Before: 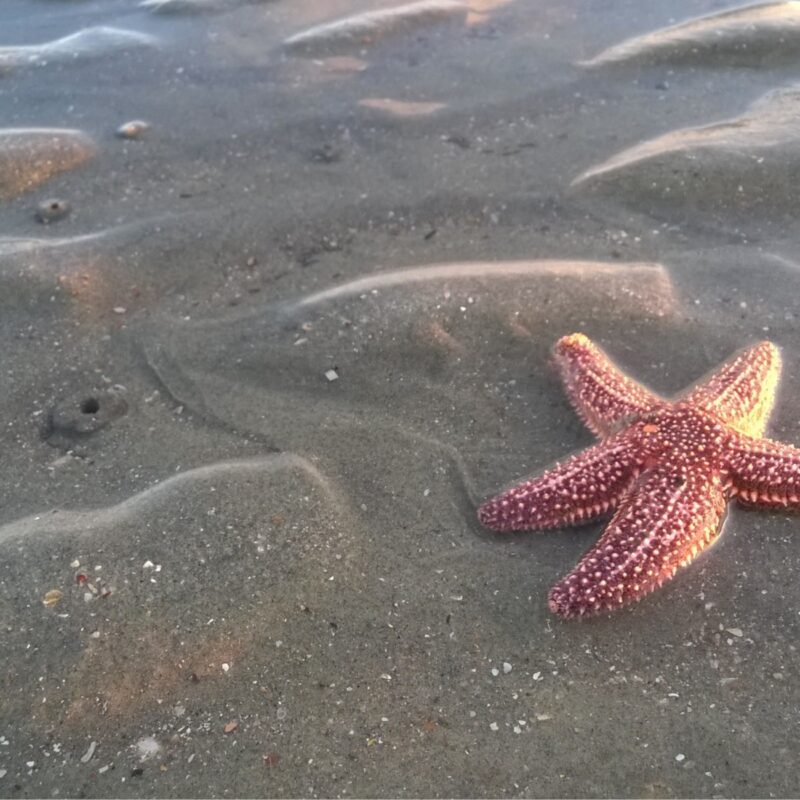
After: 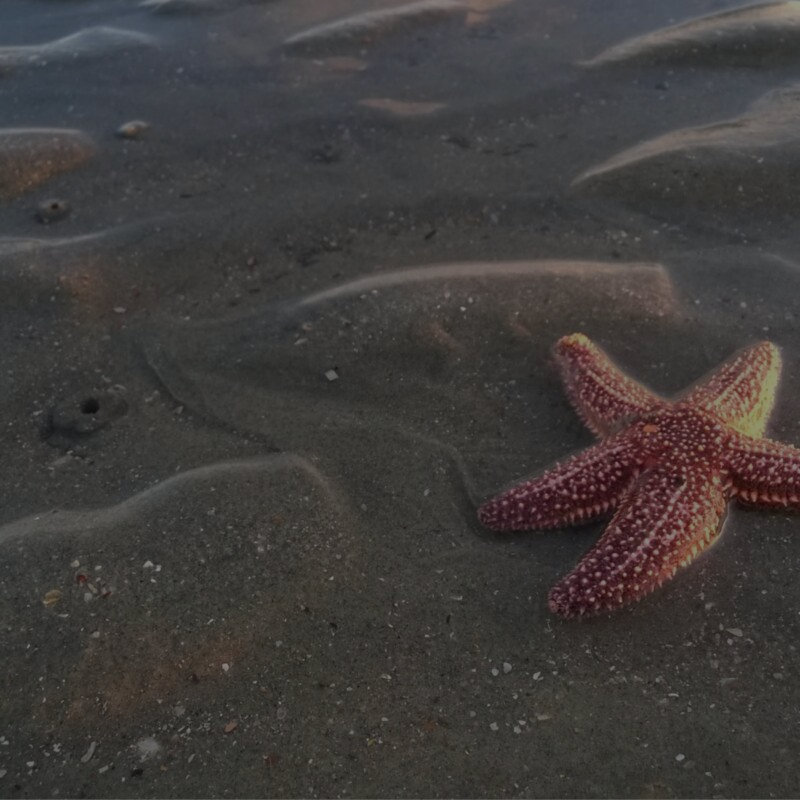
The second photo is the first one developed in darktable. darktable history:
tone equalizer: -8 EV -1.98 EV, -7 EV -1.97 EV, -6 EV -1.98 EV, -5 EV -1.99 EV, -4 EV -1.98 EV, -3 EV -1.98 EV, -2 EV -1.98 EV, -1 EV -1.61 EV, +0 EV -1.97 EV, smoothing diameter 2.22%, edges refinement/feathering 23.39, mask exposure compensation -1.57 EV, filter diffusion 5
